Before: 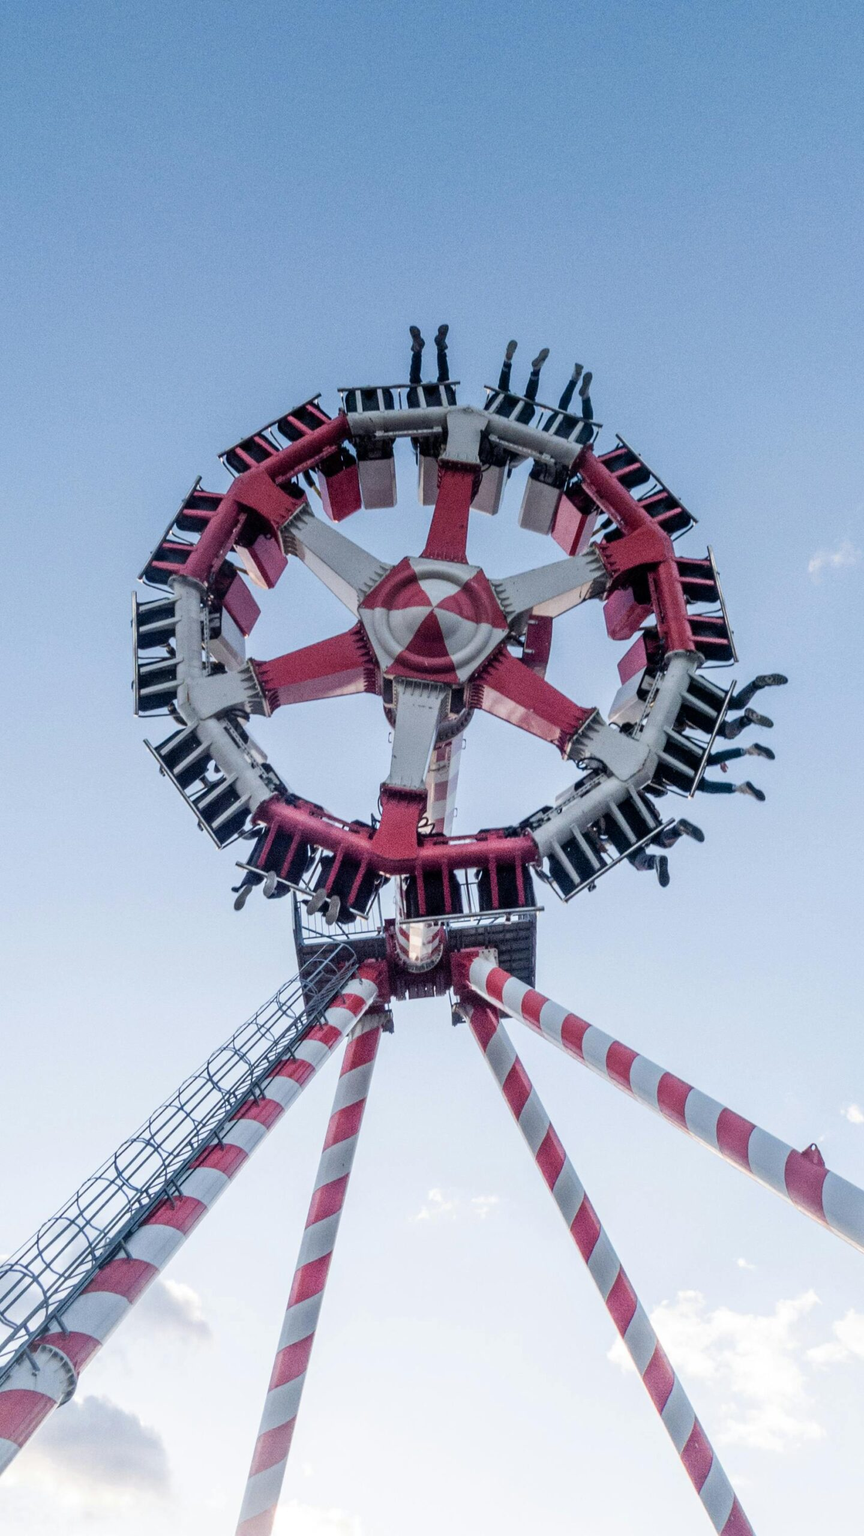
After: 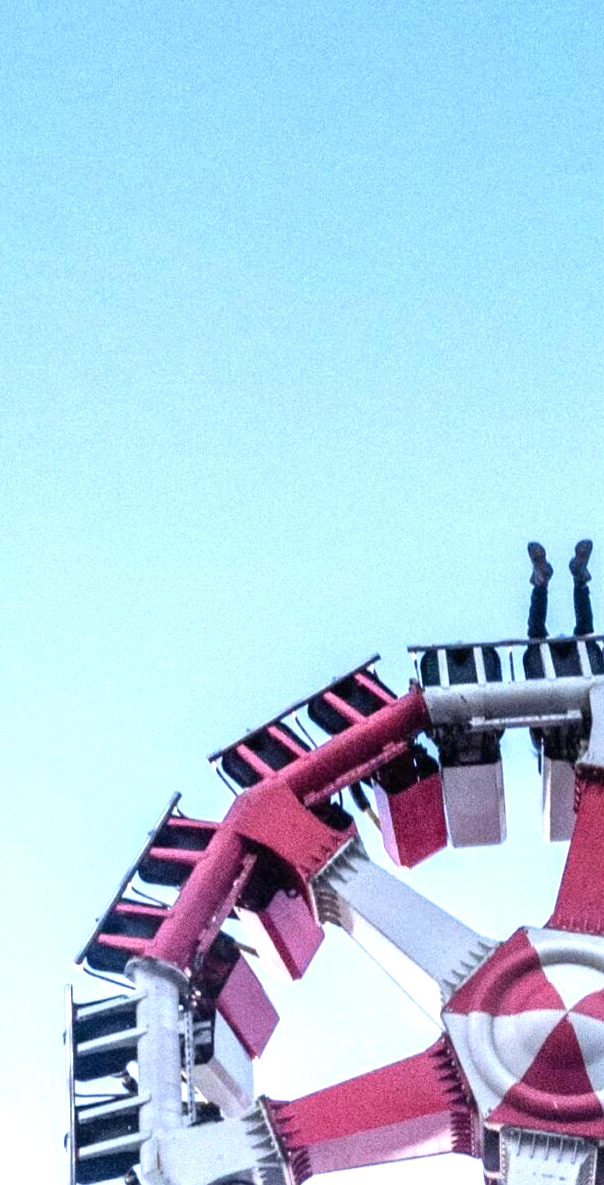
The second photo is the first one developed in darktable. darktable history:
crop and rotate: left 10.817%, top 0.062%, right 47.194%, bottom 53.626%
exposure: black level correction 0, exposure 1.3 EV, compensate exposure bias true, compensate highlight preservation false
color calibration: illuminant as shot in camera, x 0.358, y 0.373, temperature 4628.91 K
